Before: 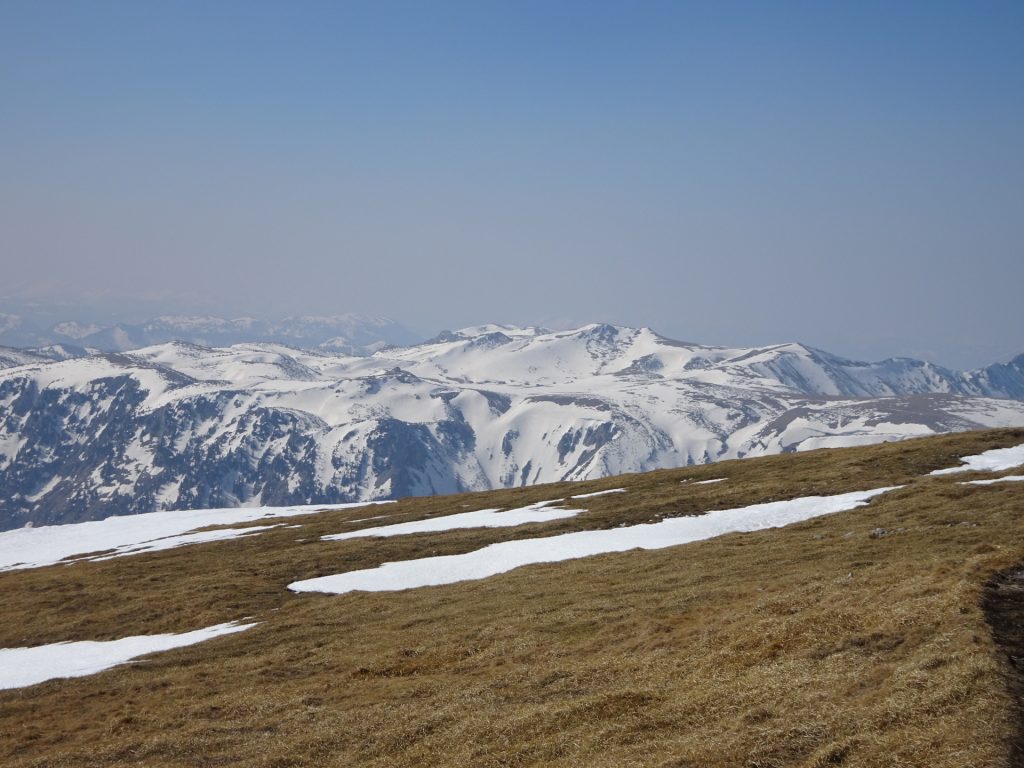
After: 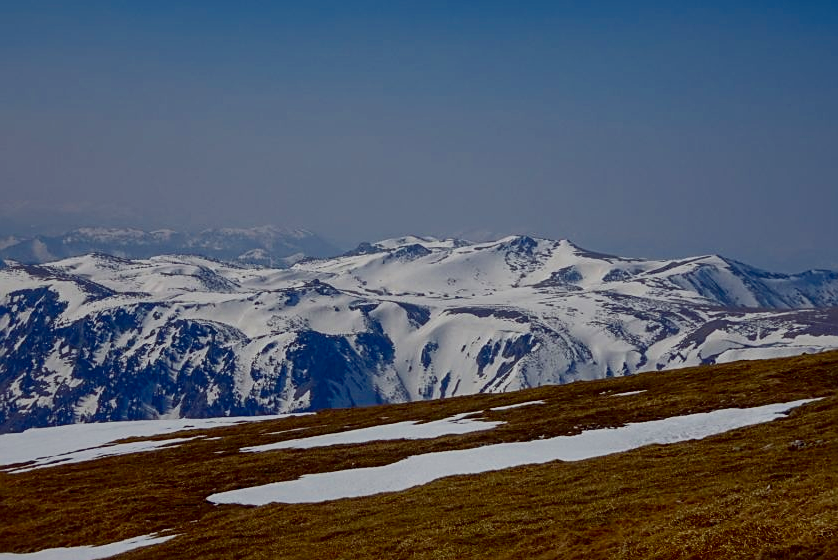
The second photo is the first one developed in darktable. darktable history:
crop: left 7.935%, top 11.568%, right 10.223%, bottom 15.389%
shadows and highlights: shadows 29.88
color balance rgb: shadows lift › chroma 6.444%, shadows lift › hue 305.35°, perceptual saturation grading › global saturation 19.725%, global vibrance 20%
sharpen: on, module defaults
filmic rgb: black relative exposure -7.65 EV, white relative exposure 4.56 EV, threshold 2.99 EV, hardness 3.61, enable highlight reconstruction true
contrast brightness saturation: contrast 0.087, brightness -0.599, saturation 0.165
local contrast: on, module defaults
exposure: exposure 0.403 EV, compensate exposure bias true, compensate highlight preservation false
